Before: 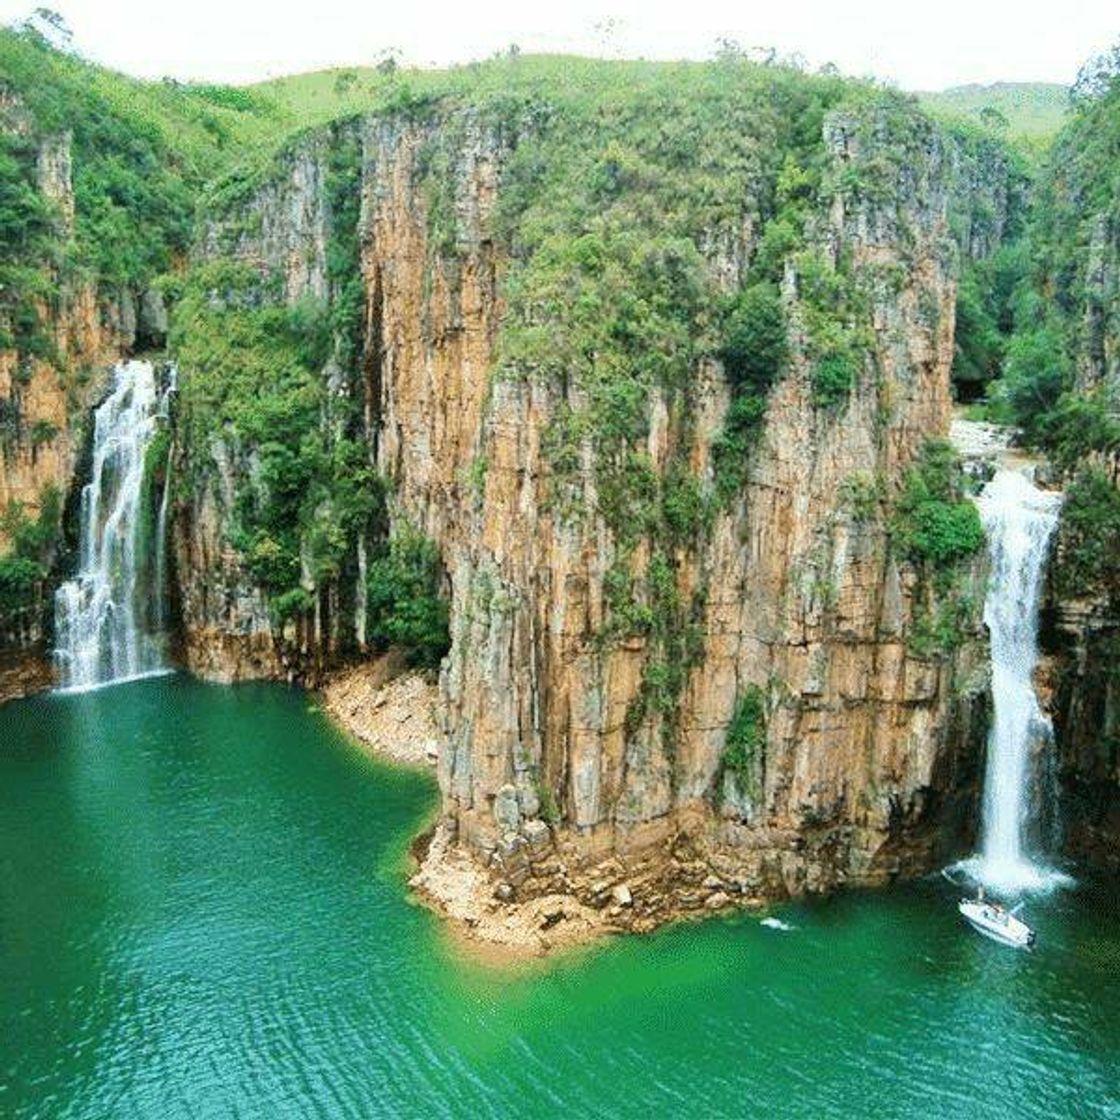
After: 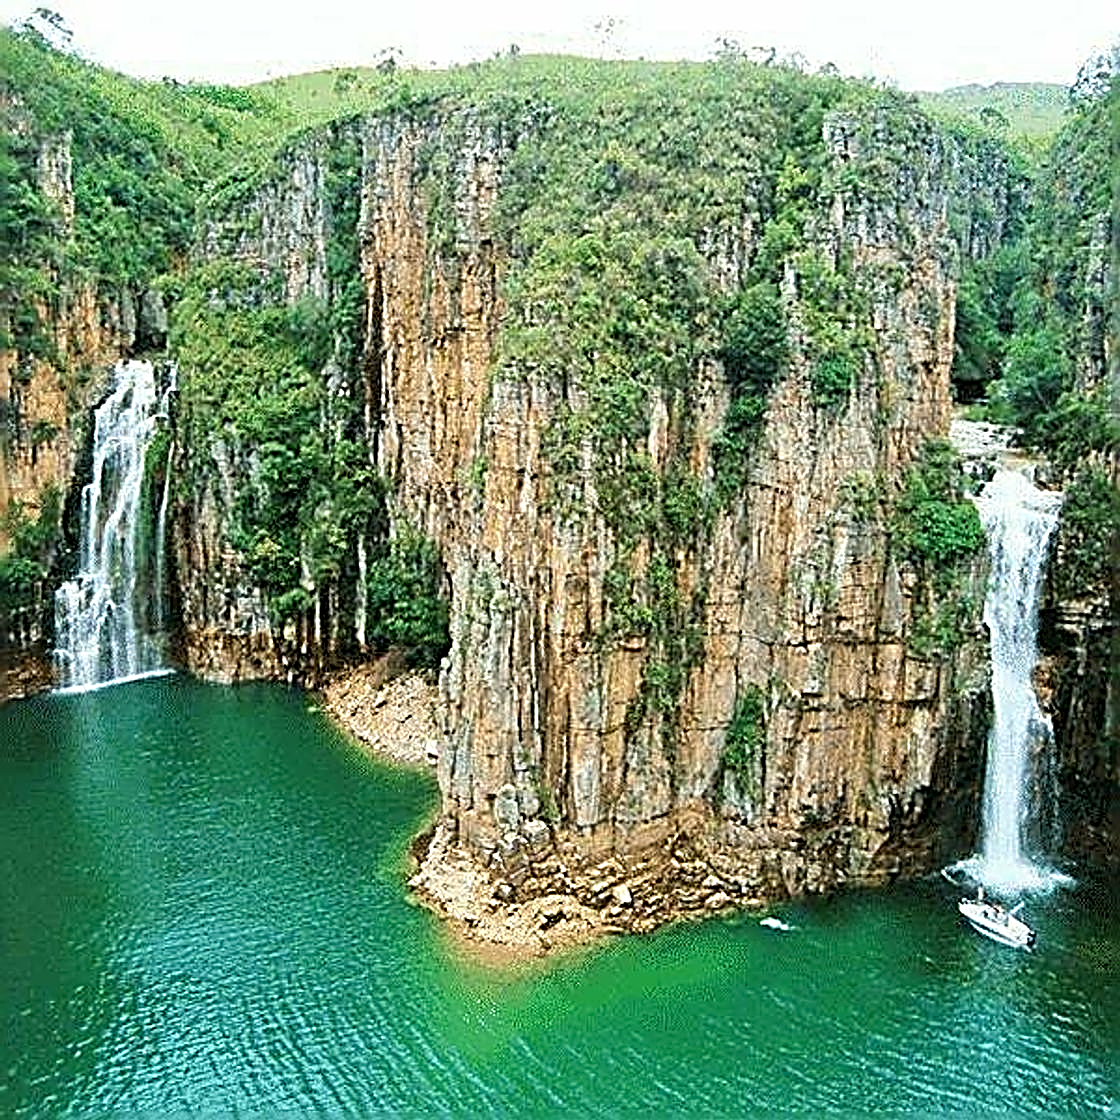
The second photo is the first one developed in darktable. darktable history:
sharpen: radius 3.189, amount 1.722
